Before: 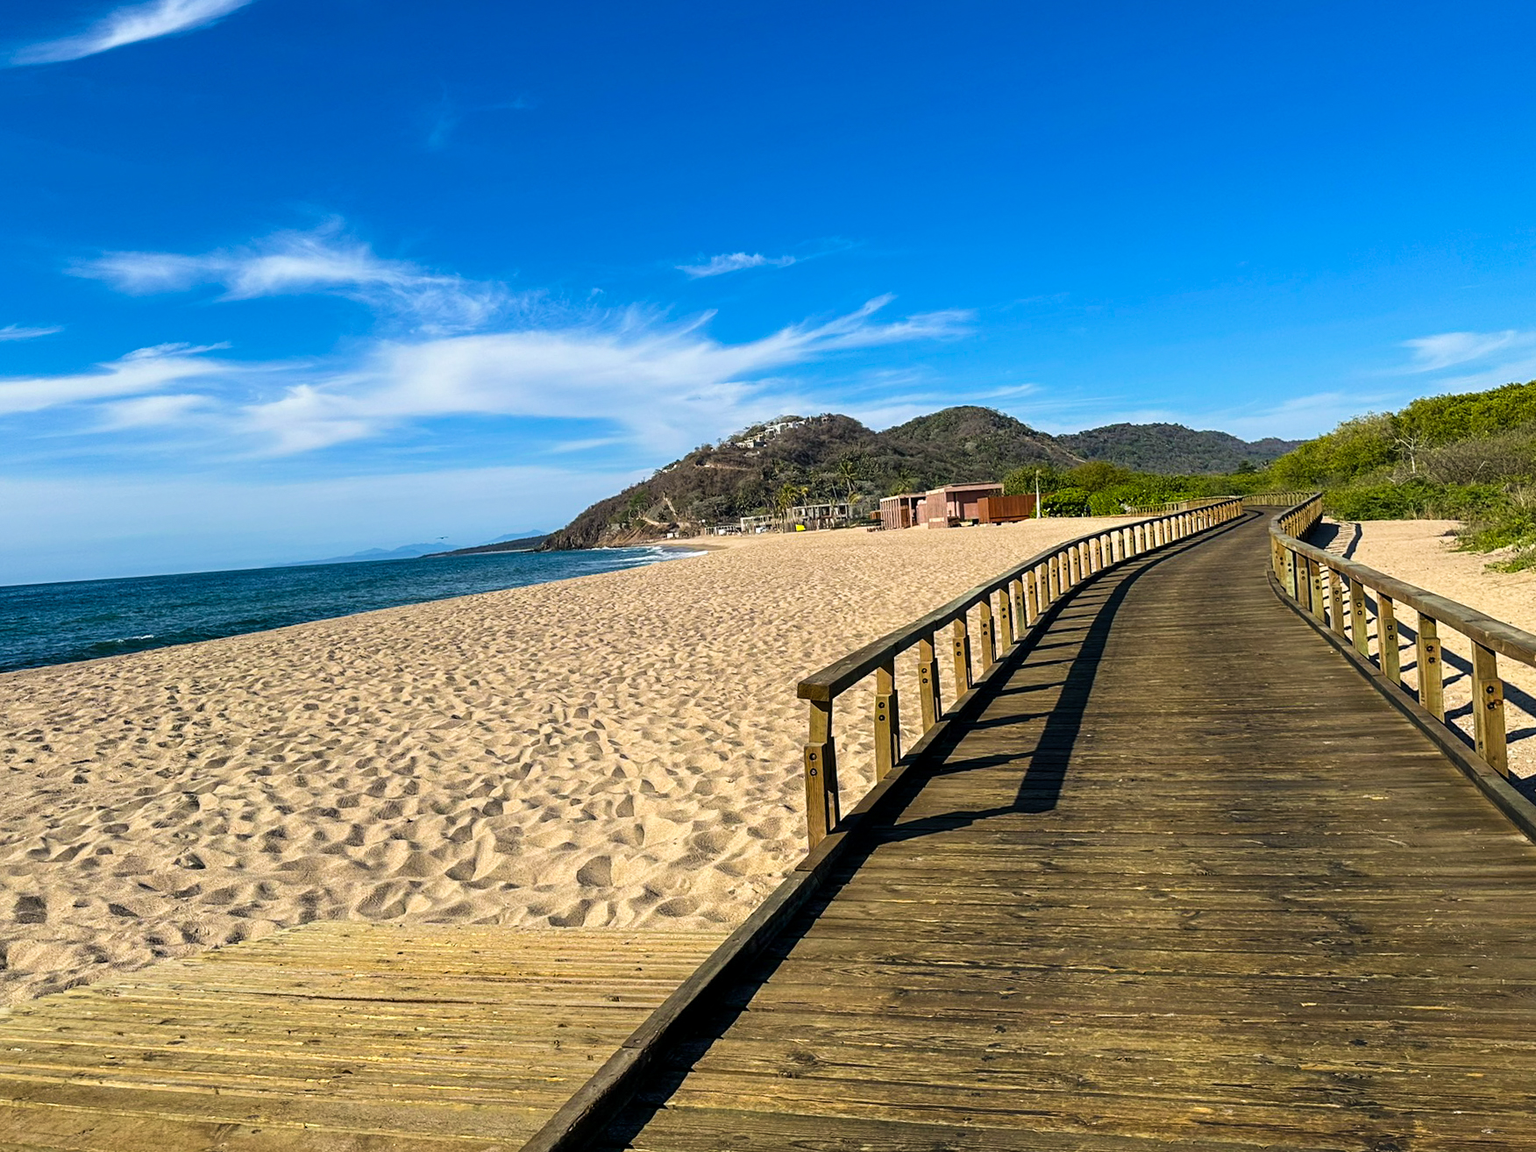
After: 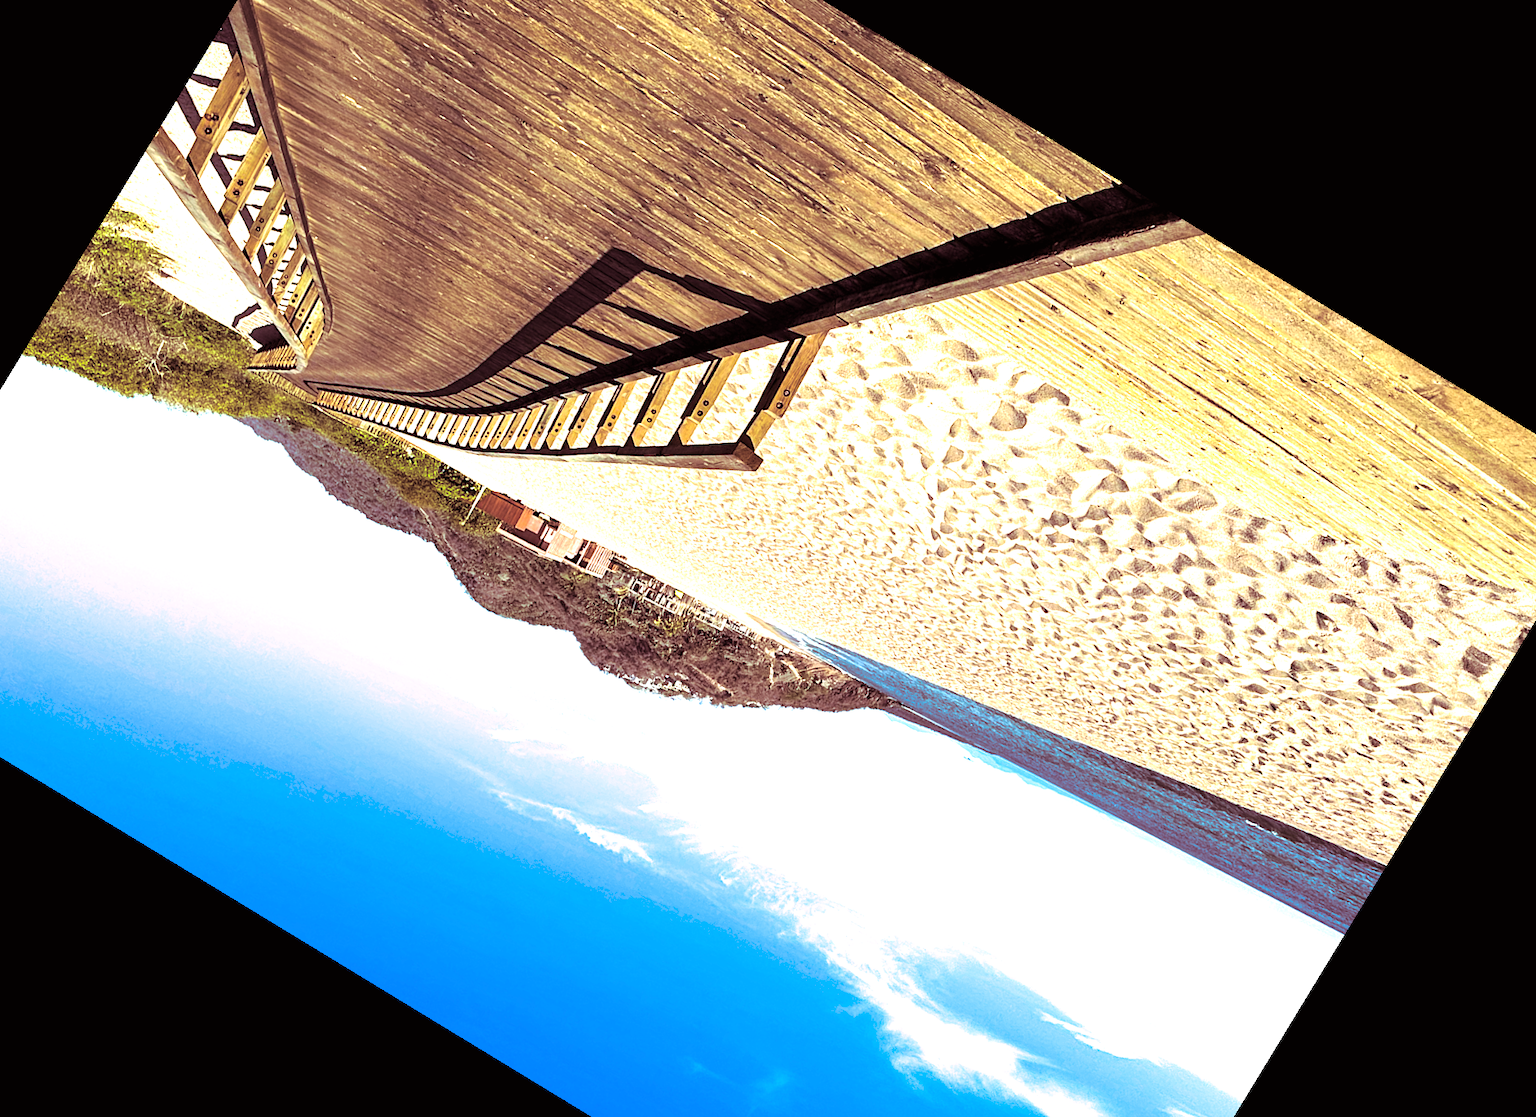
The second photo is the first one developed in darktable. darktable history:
split-toning: highlights › hue 187.2°, highlights › saturation 0.83, balance -68.05, compress 56.43%
exposure: black level correction 0, exposure 1.3 EV, compensate exposure bias true, compensate highlight preservation false
crop and rotate: angle 148.68°, left 9.111%, top 15.603%, right 4.588%, bottom 17.041%
